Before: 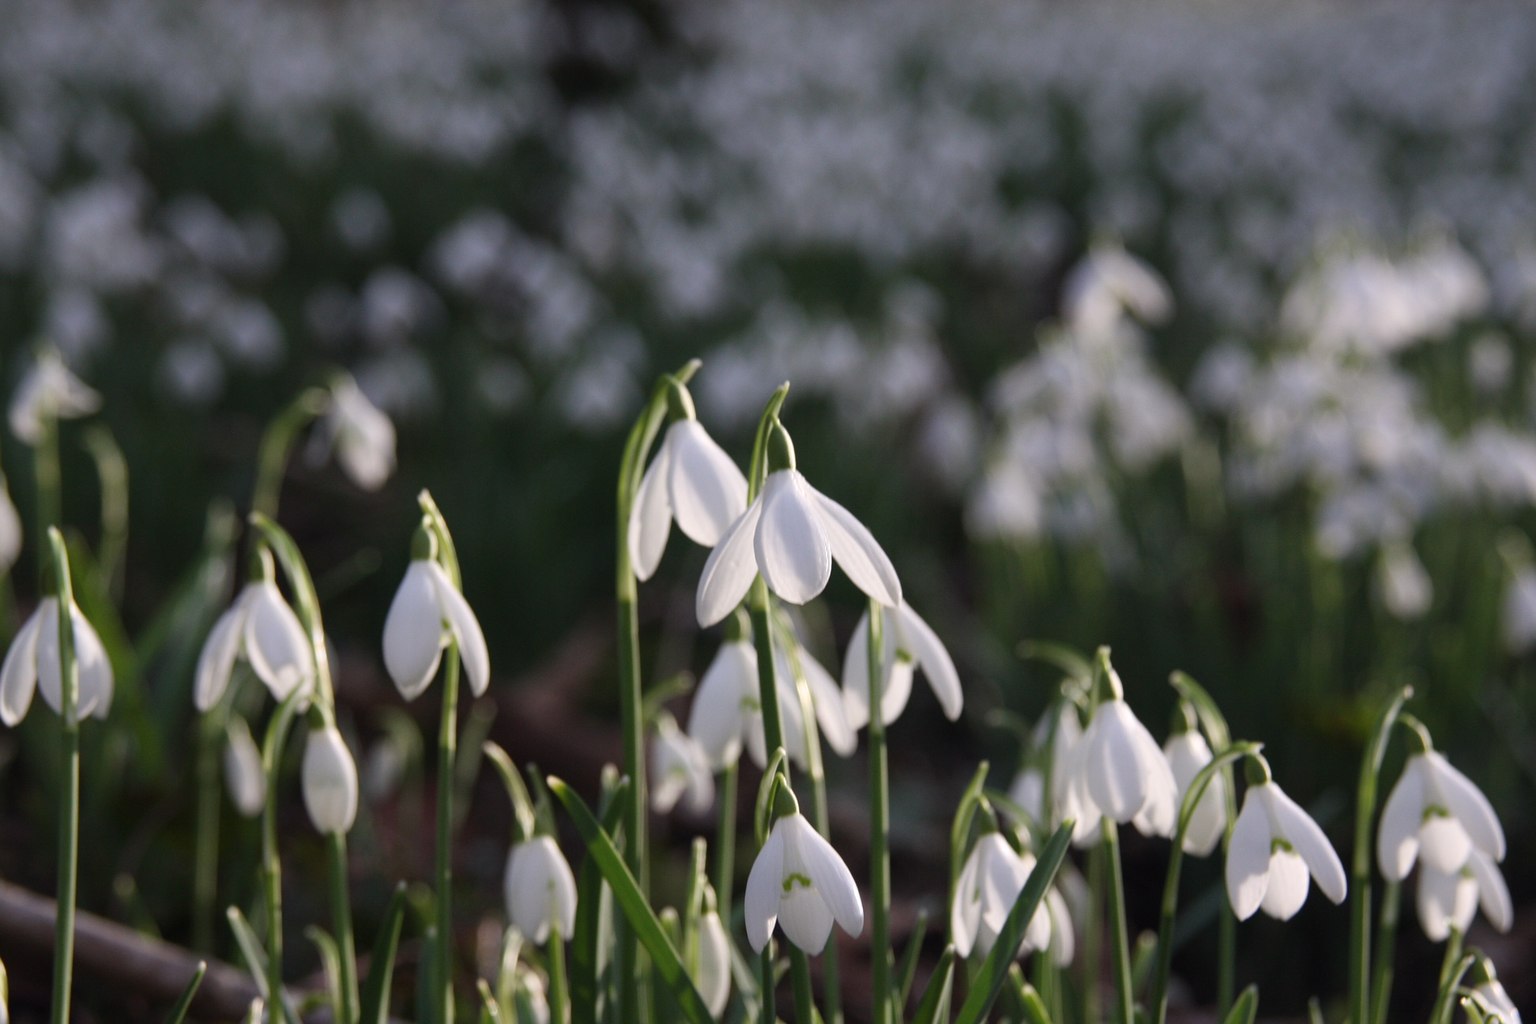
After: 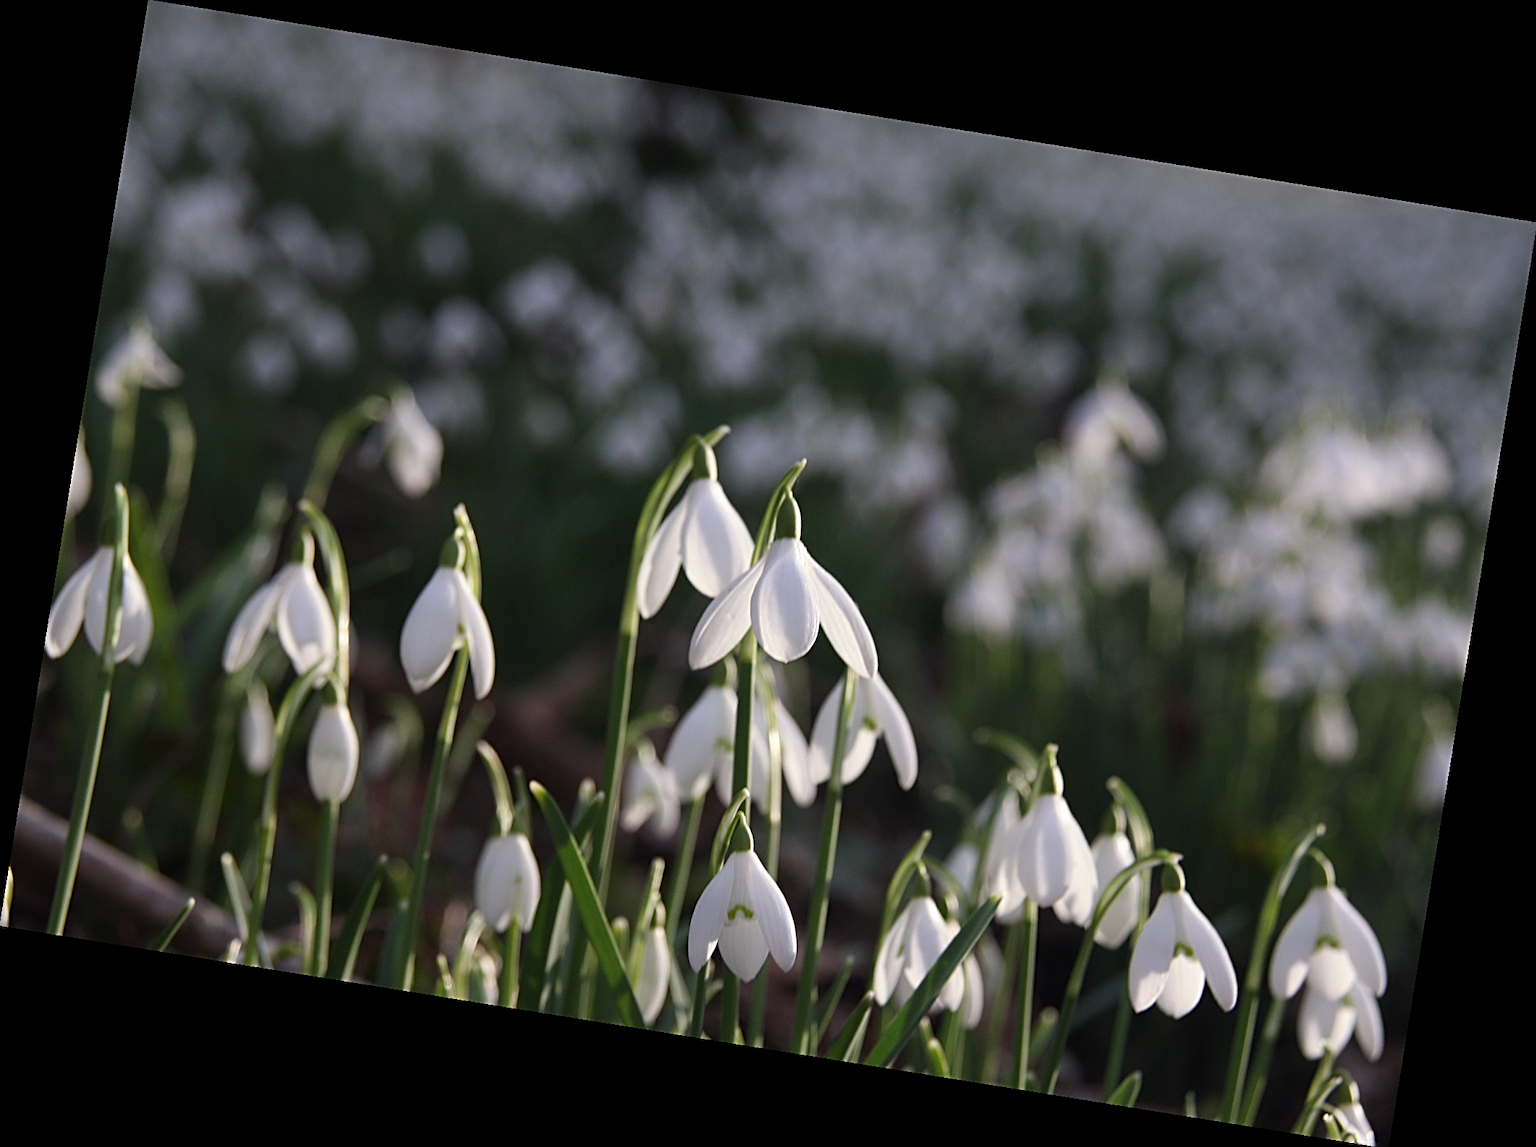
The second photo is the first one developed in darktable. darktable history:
sharpen: radius 2.676, amount 0.669
tone equalizer: on, module defaults
rotate and perspective: rotation 9.12°, automatic cropping off
split-toning: shadows › saturation 0.61, highlights › saturation 0.58, balance -28.74, compress 87.36%
